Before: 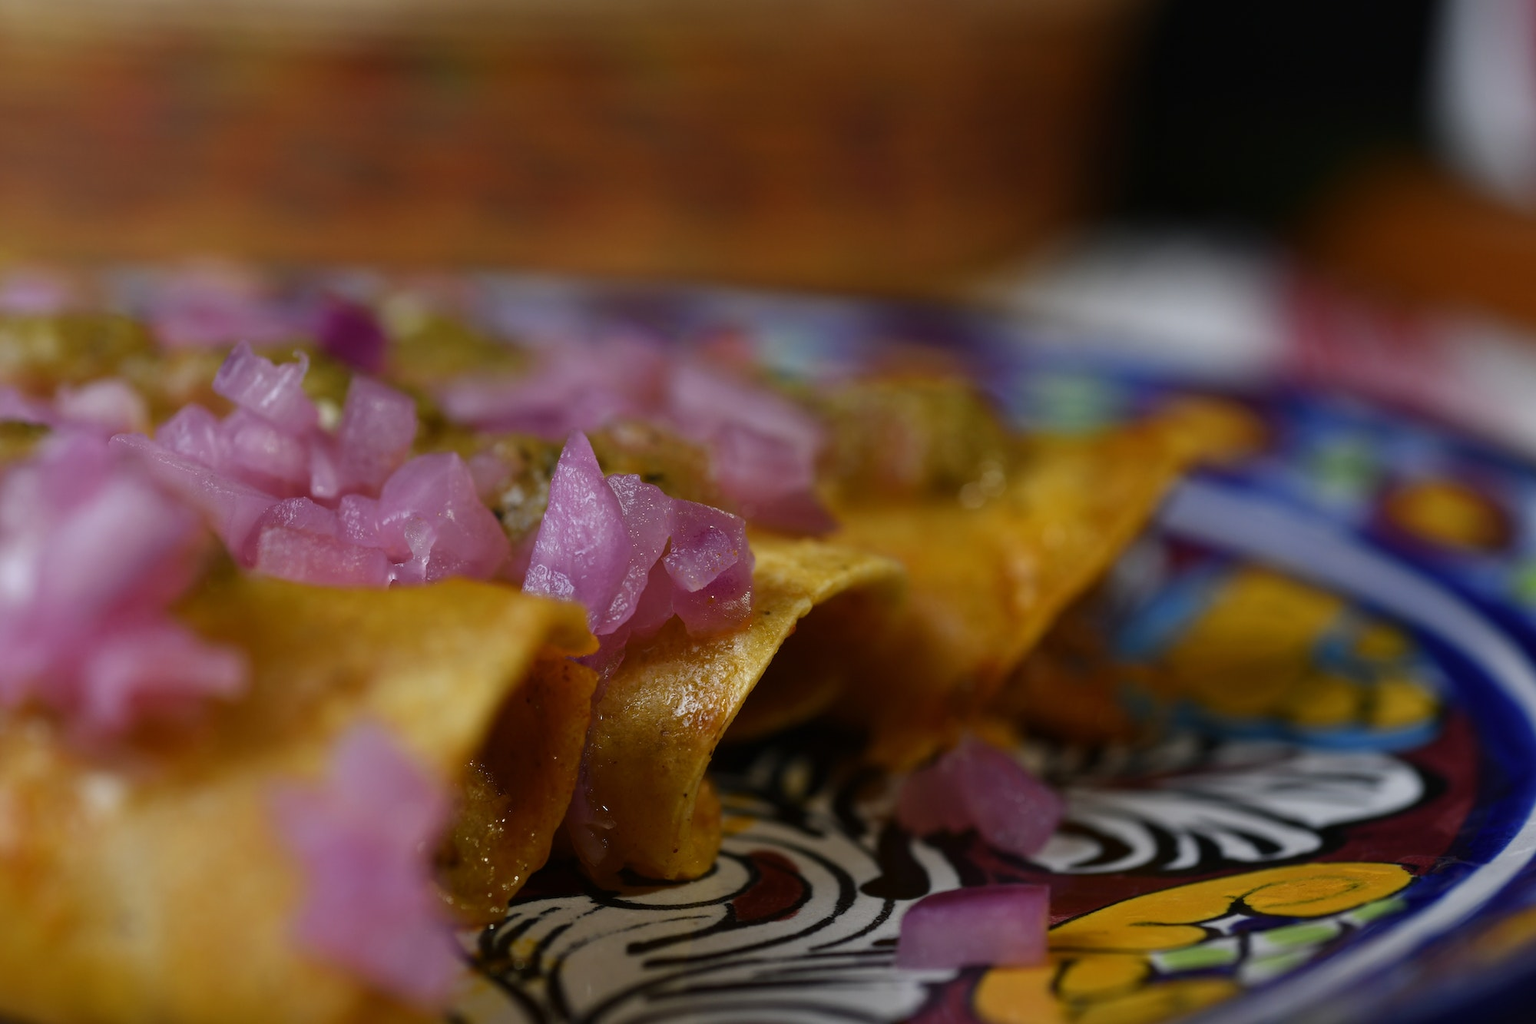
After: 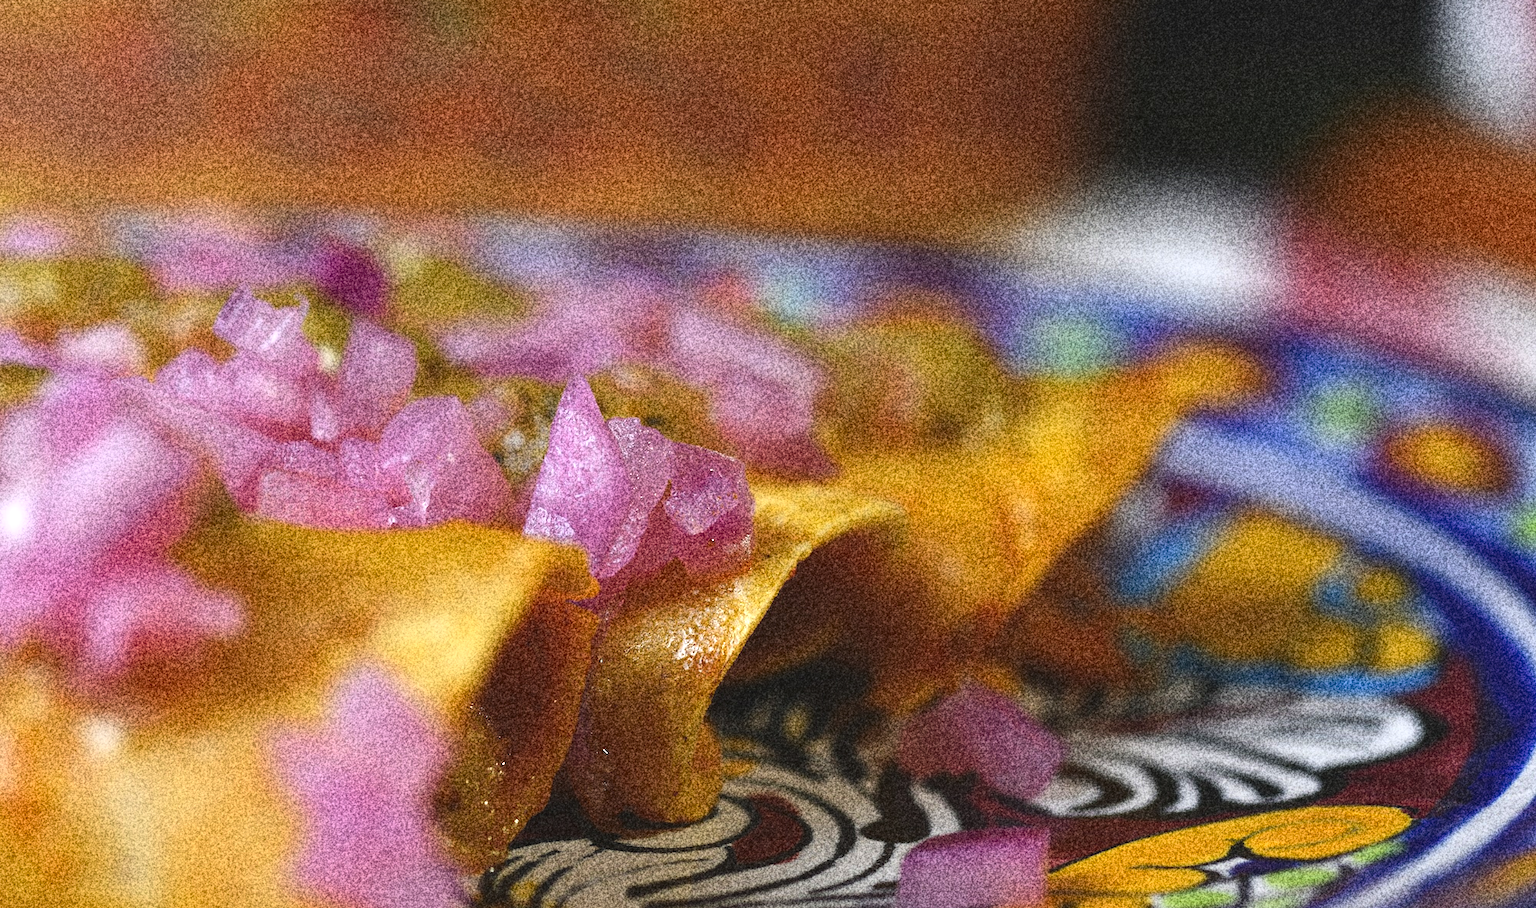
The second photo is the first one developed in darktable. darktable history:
contrast brightness saturation: saturation -0.05
exposure: black level correction -0.005, exposure 1 EV, compensate highlight preservation false
grain: coarseness 30.02 ISO, strength 100%
color contrast: green-magenta contrast 1.1, blue-yellow contrast 1.1, unbound 0
crop and rotate: top 5.609%, bottom 5.609%
